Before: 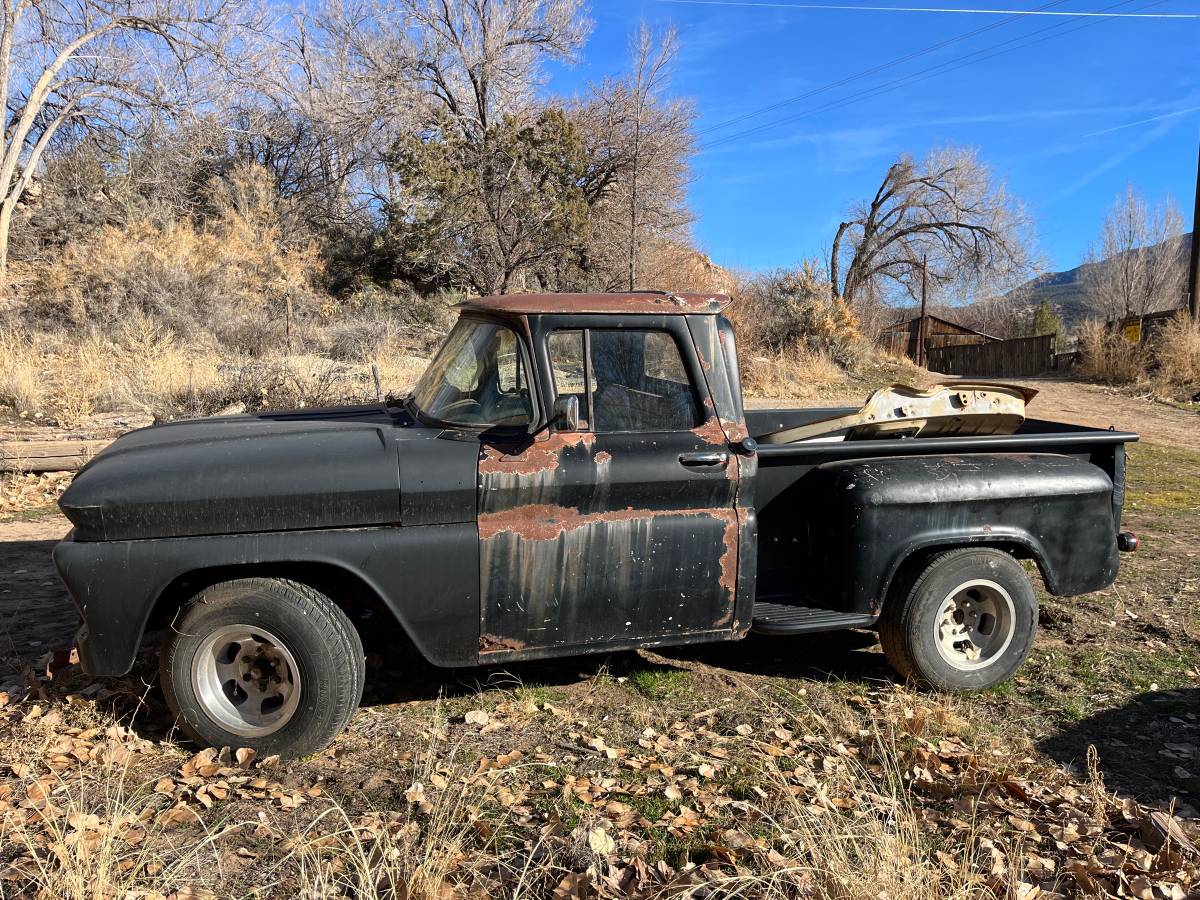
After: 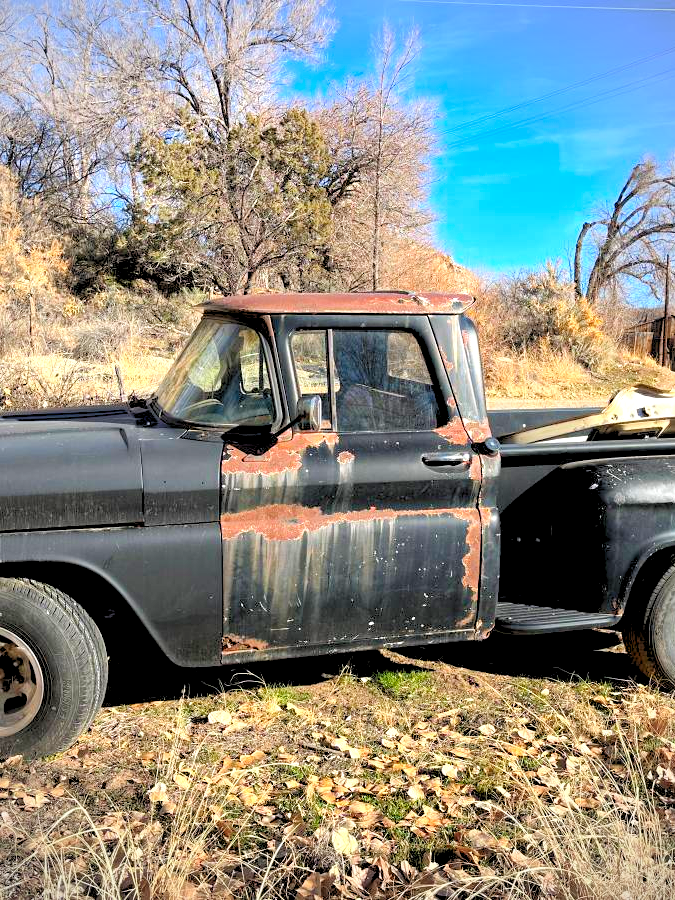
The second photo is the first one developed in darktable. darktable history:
contrast brightness saturation: contrast 0.09, saturation 0.28
vignetting: on, module defaults
rgb levels: preserve colors sum RGB, levels [[0.038, 0.433, 0.934], [0, 0.5, 1], [0, 0.5, 1]]
crop: left 21.496%, right 22.254%
exposure: exposure 0.95 EV, compensate highlight preservation false
